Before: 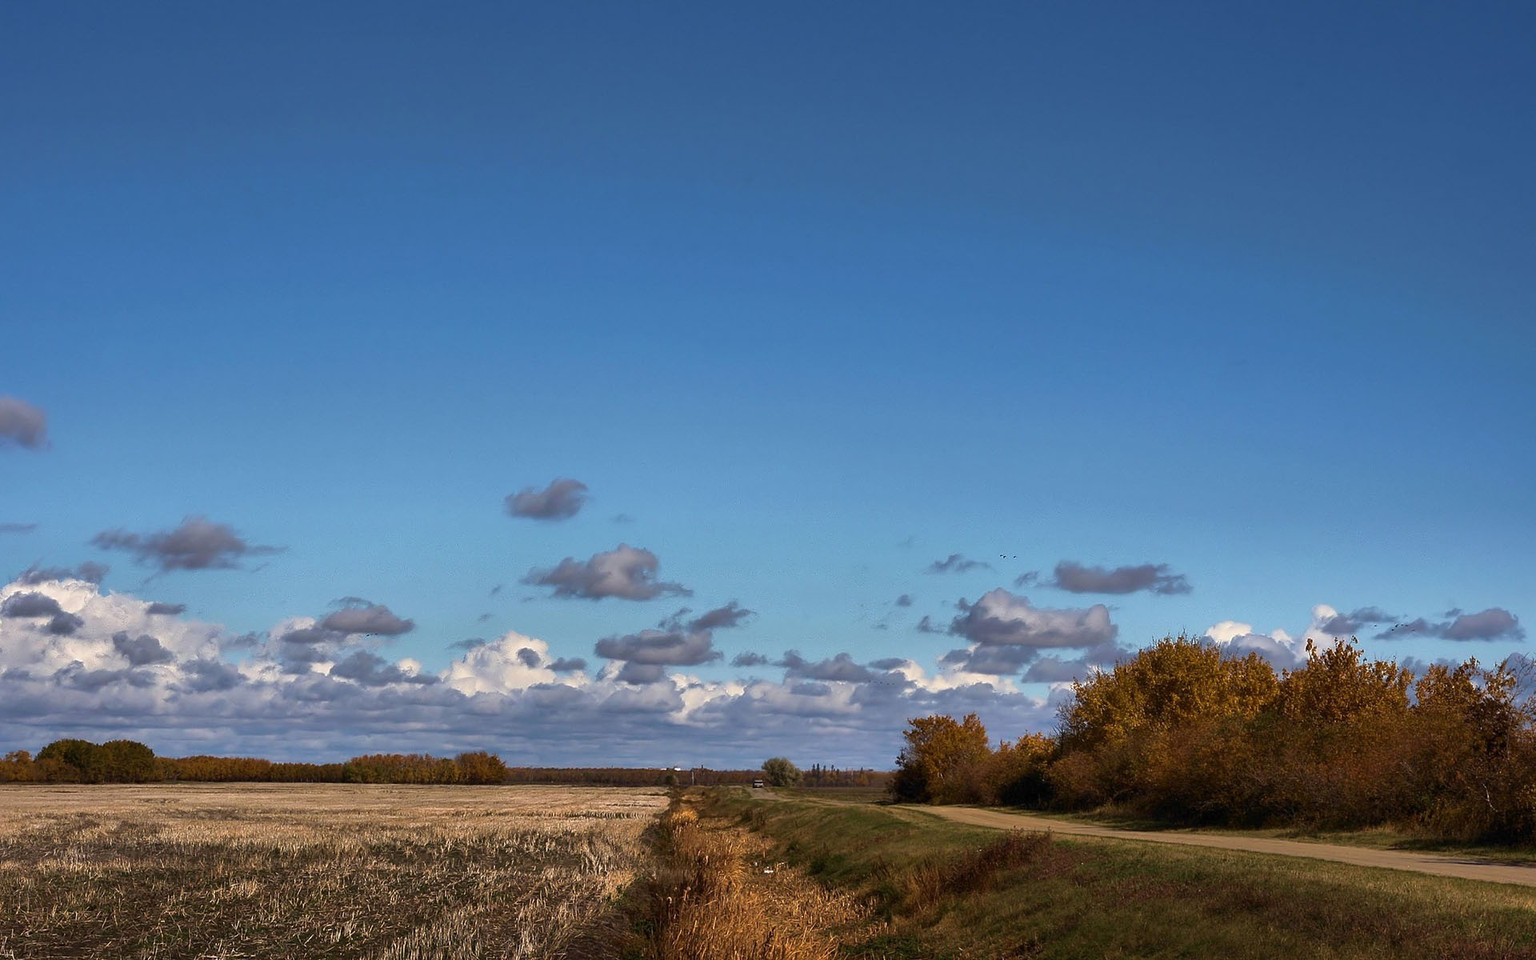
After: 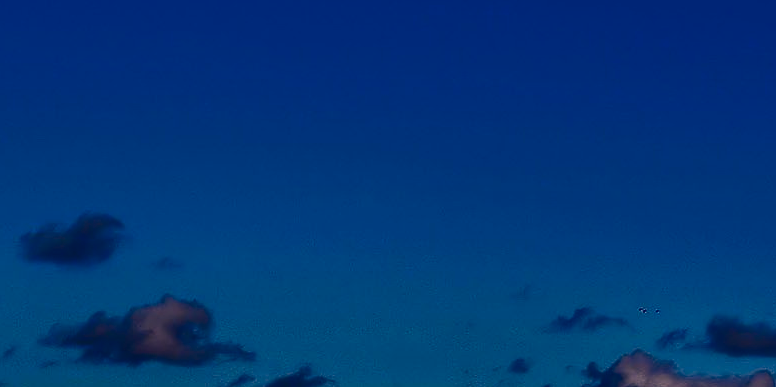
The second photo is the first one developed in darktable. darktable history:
color correction: highlights a* 20.07, highlights b* 27.43, shadows a* 3.44, shadows b* -16.68, saturation 0.723
contrast brightness saturation: brightness -0.988, saturation 0.992
crop: left 31.842%, top 32.124%, right 27.741%, bottom 35.616%
